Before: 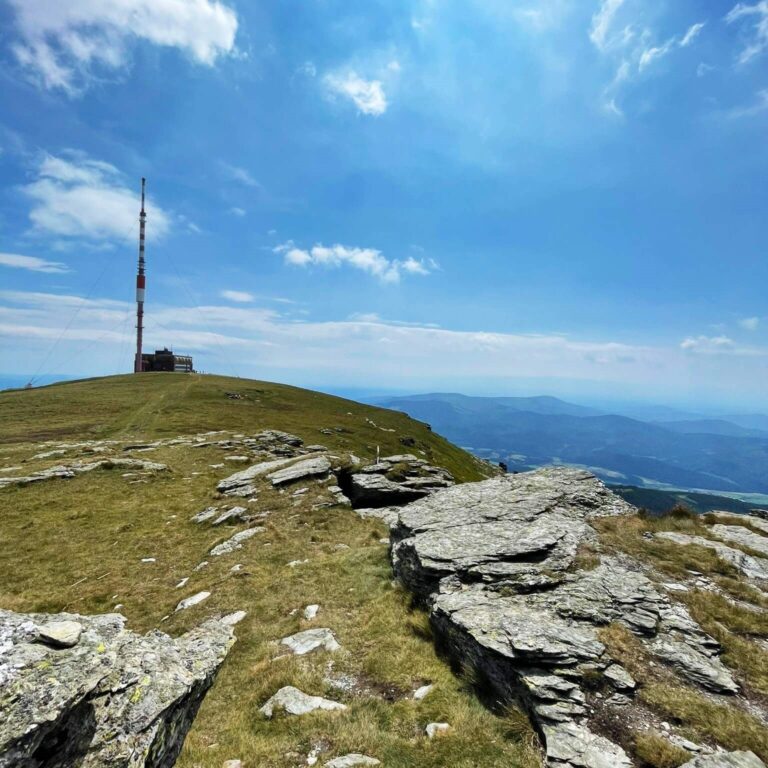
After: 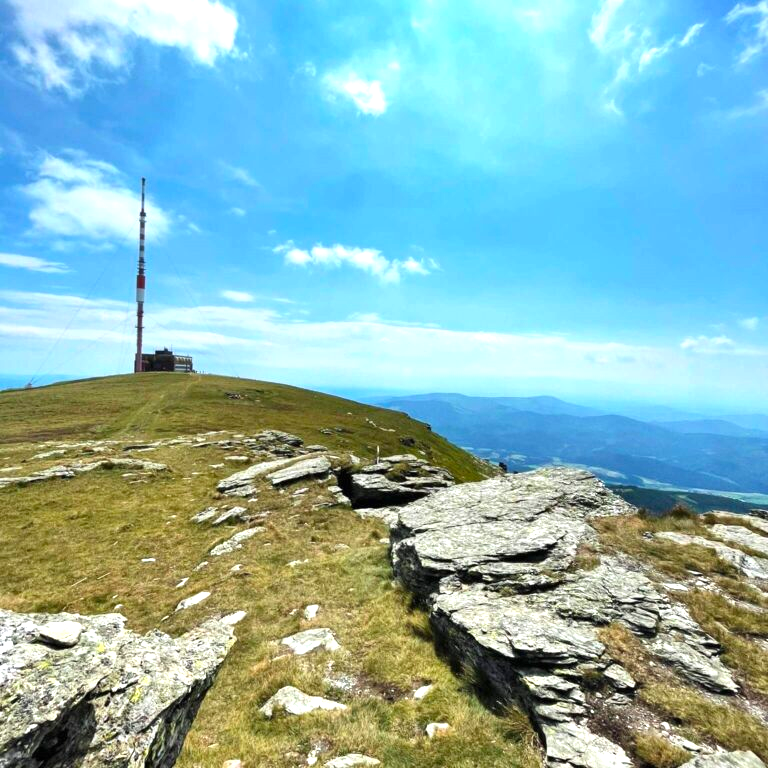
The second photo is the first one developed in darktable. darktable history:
color calibration: output R [0.946, 0.065, -0.013, 0], output G [-0.246, 1.264, -0.017, 0], output B [0.046, -0.098, 1.05, 0], illuminant custom, x 0.344, y 0.359, temperature 5045.54 K
exposure: black level correction 0, exposure 0.7 EV, compensate exposure bias true, compensate highlight preservation false
